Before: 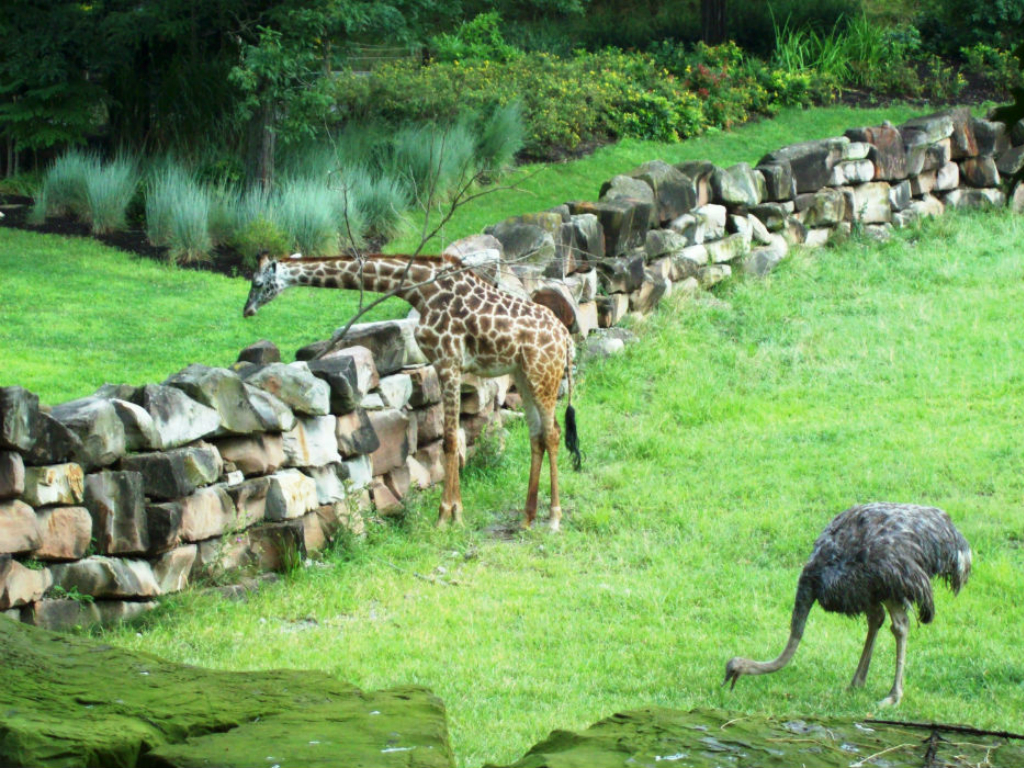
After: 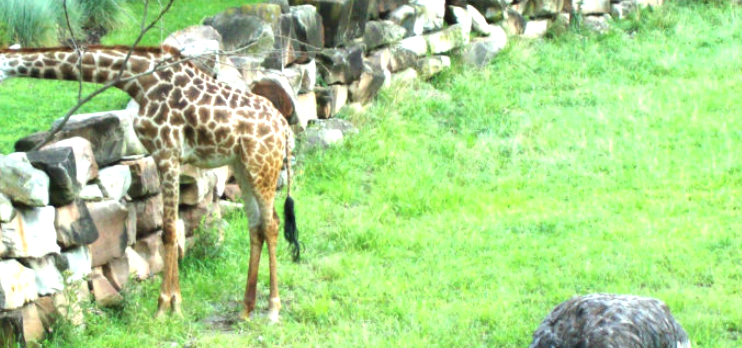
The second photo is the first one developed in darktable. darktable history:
exposure: black level correction 0.001, exposure 0.499 EV, compensate exposure bias true, compensate highlight preservation false
crop and rotate: left 27.498%, top 27.231%, bottom 27.351%
